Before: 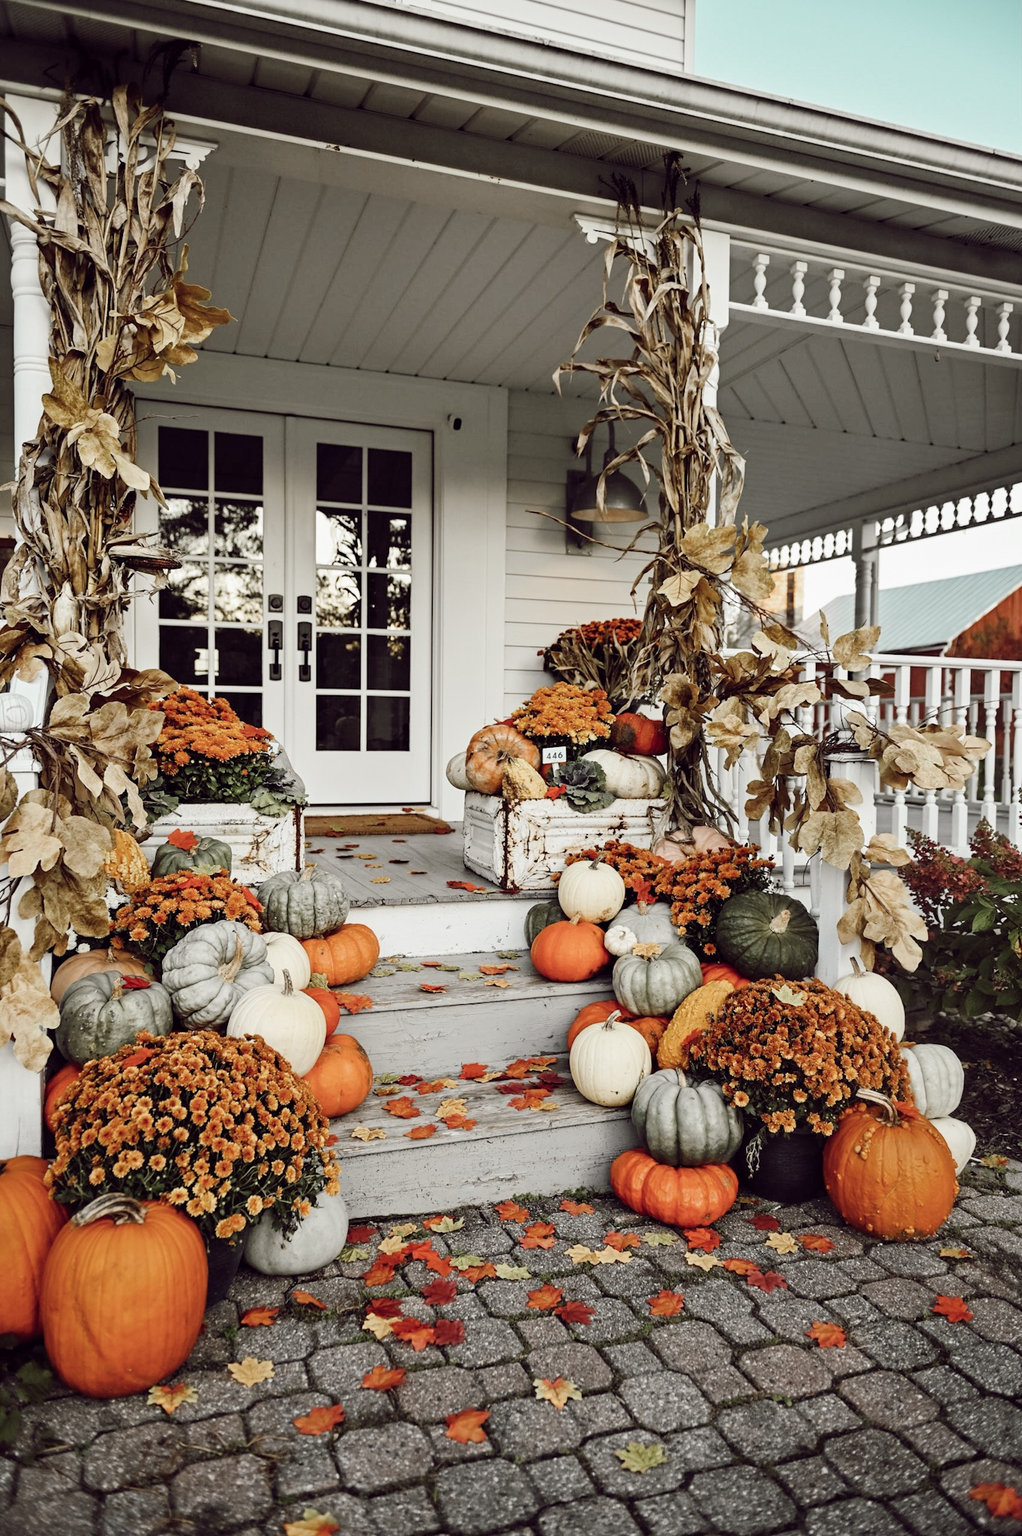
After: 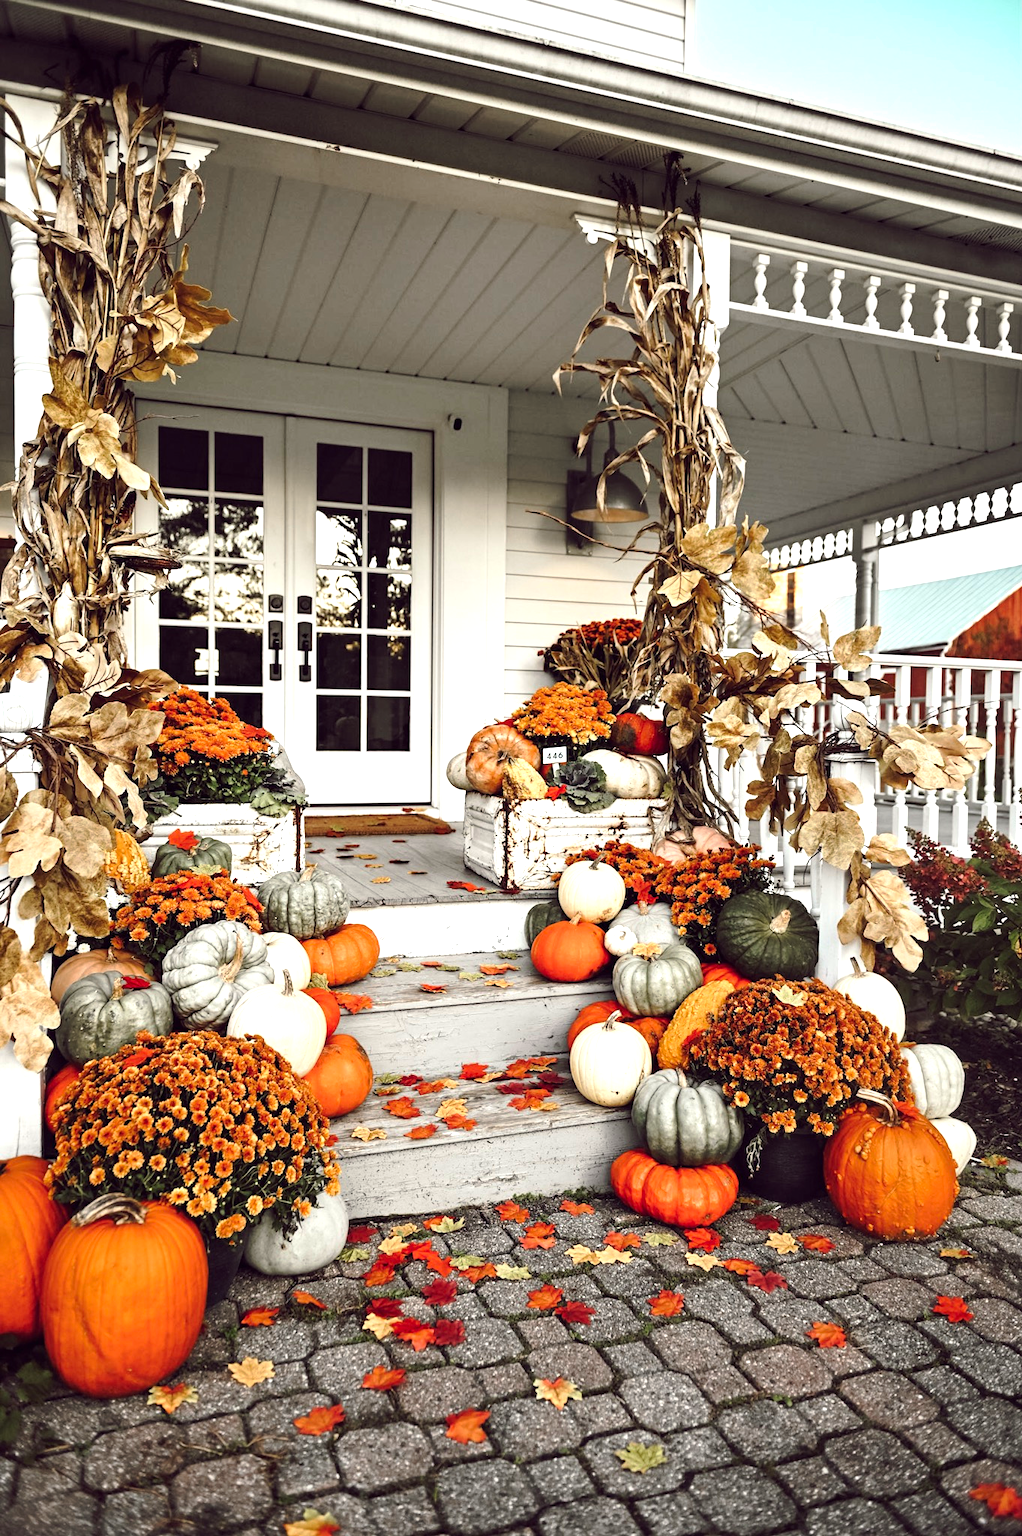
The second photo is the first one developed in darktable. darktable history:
tone curve: curves: ch0 [(0, 0) (0.003, 0.002) (0.011, 0.009) (0.025, 0.021) (0.044, 0.037) (0.069, 0.058) (0.1, 0.084) (0.136, 0.114) (0.177, 0.149) (0.224, 0.188) (0.277, 0.232) (0.335, 0.281) (0.399, 0.341) (0.468, 0.416) (0.543, 0.496) (0.623, 0.574) (0.709, 0.659) (0.801, 0.754) (0.898, 0.876) (1, 1)], preserve colors none
exposure: black level correction 0, exposure 0.701 EV, compensate highlight preservation false
